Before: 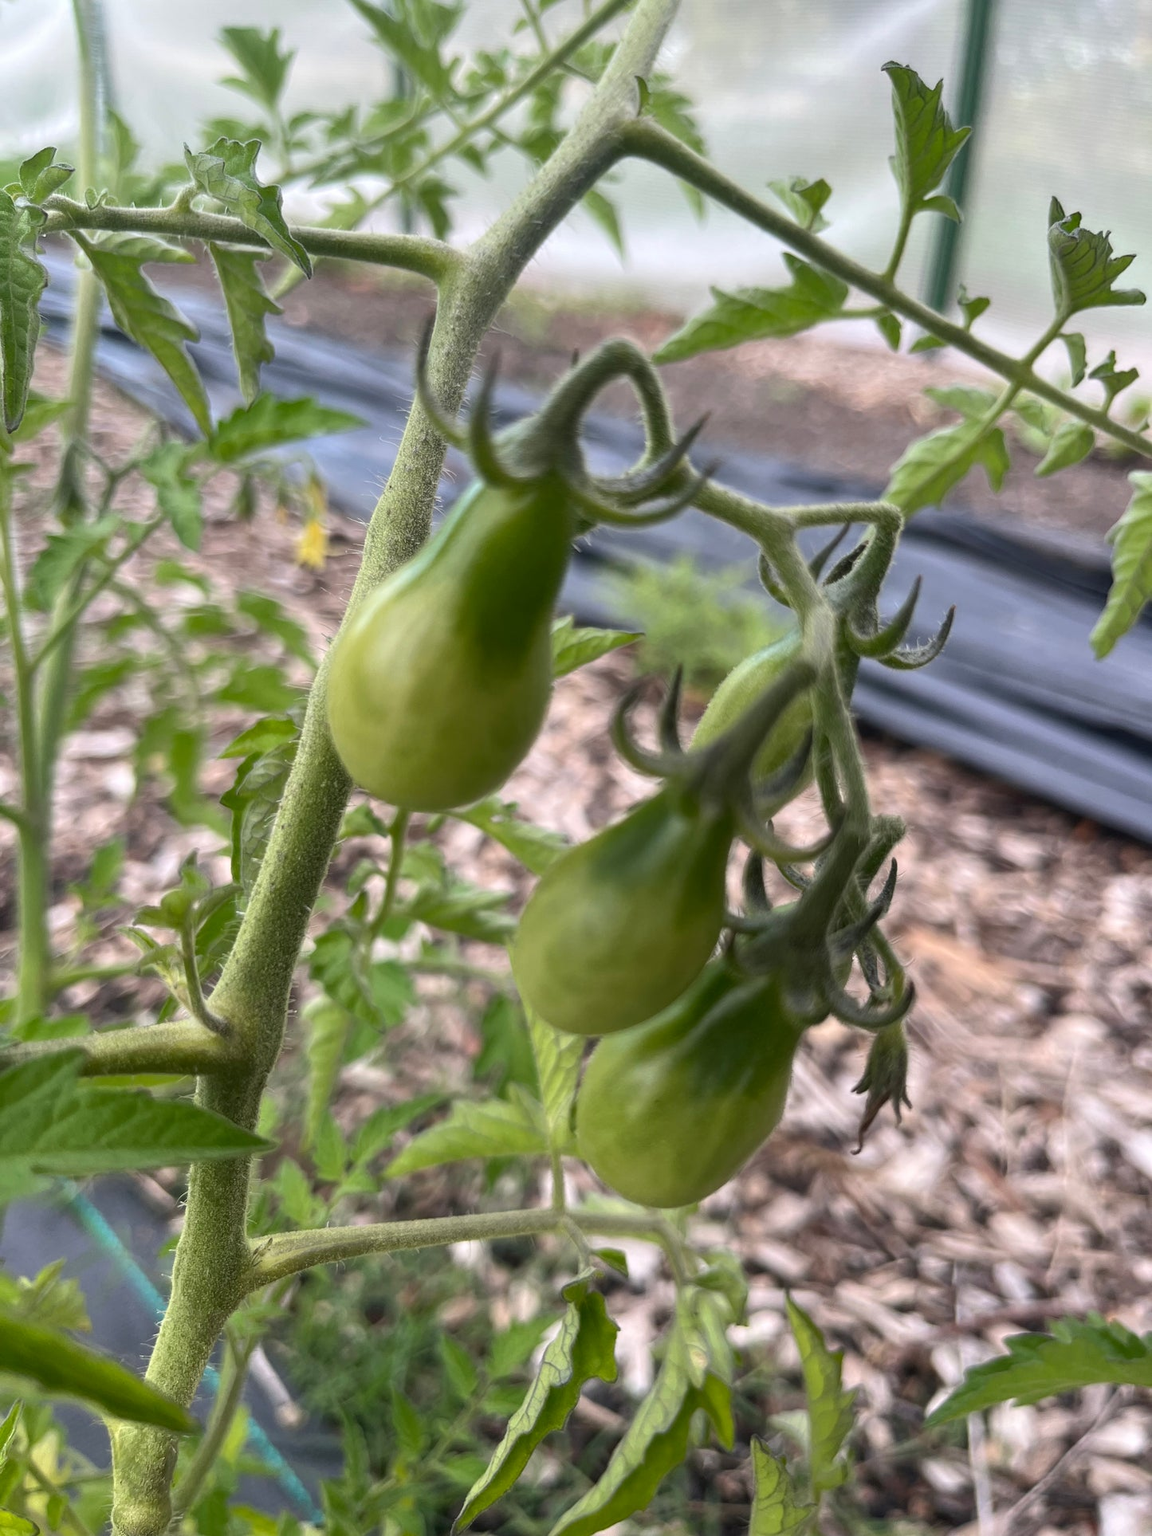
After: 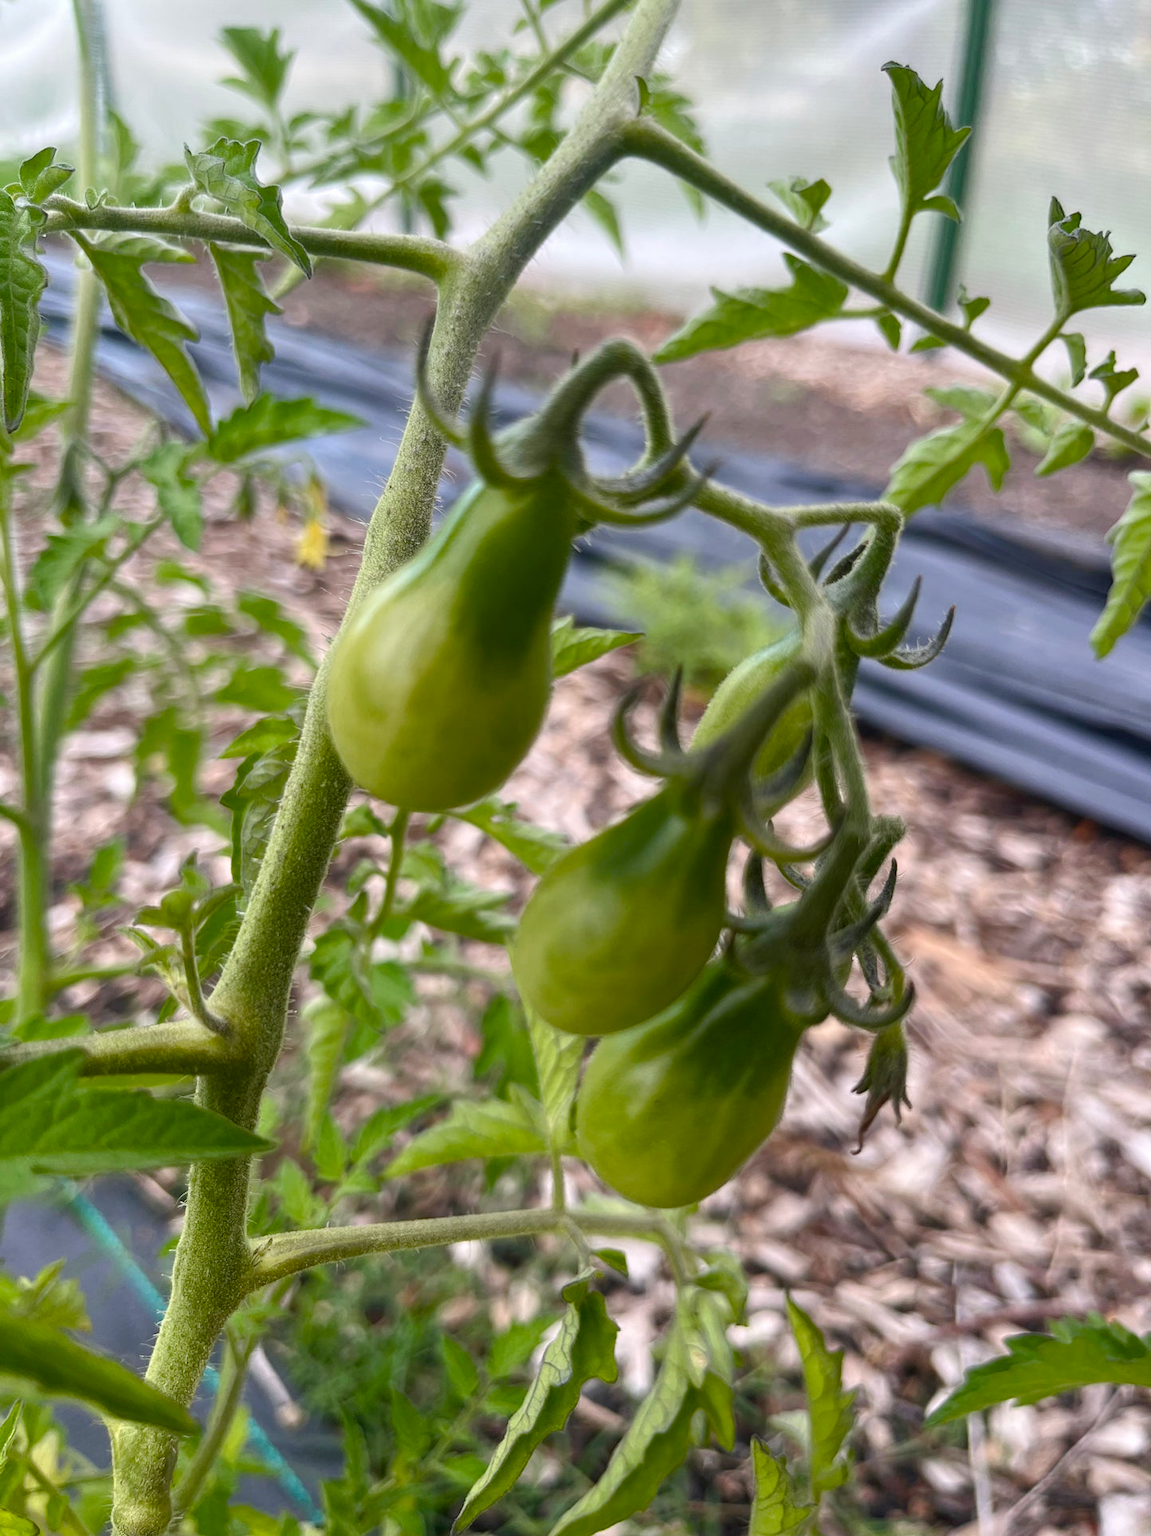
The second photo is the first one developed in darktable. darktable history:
color balance rgb: perceptual saturation grading › global saturation 26.765%, perceptual saturation grading › highlights -28.92%, perceptual saturation grading › mid-tones 15.216%, perceptual saturation grading › shadows 34.062%
